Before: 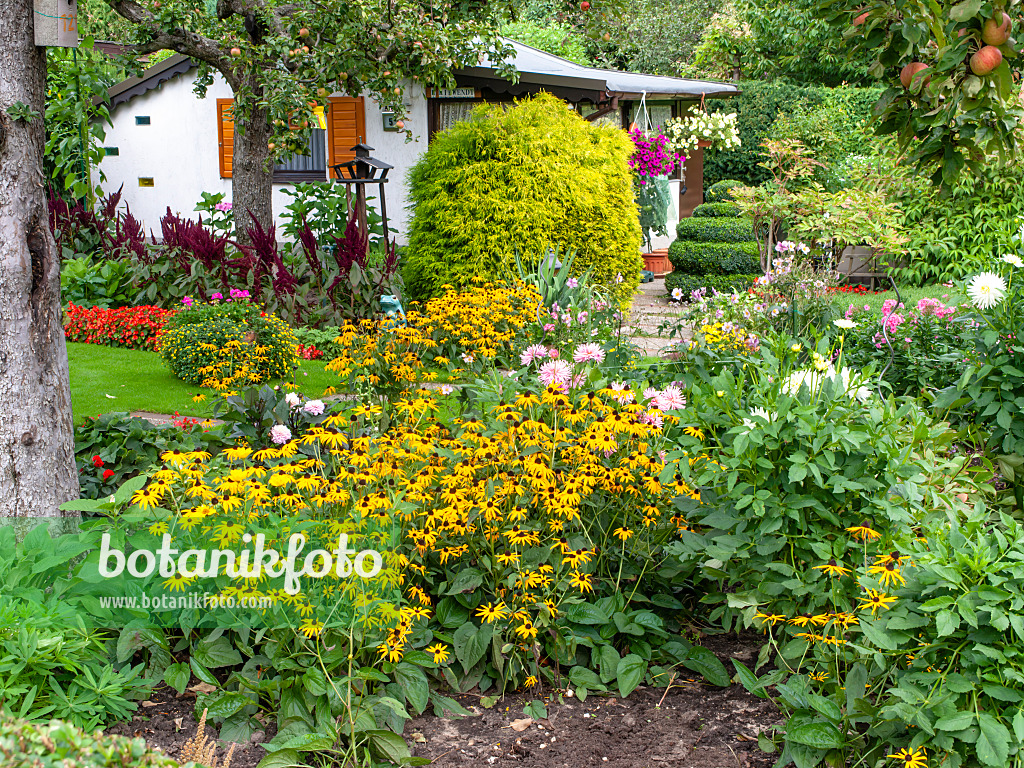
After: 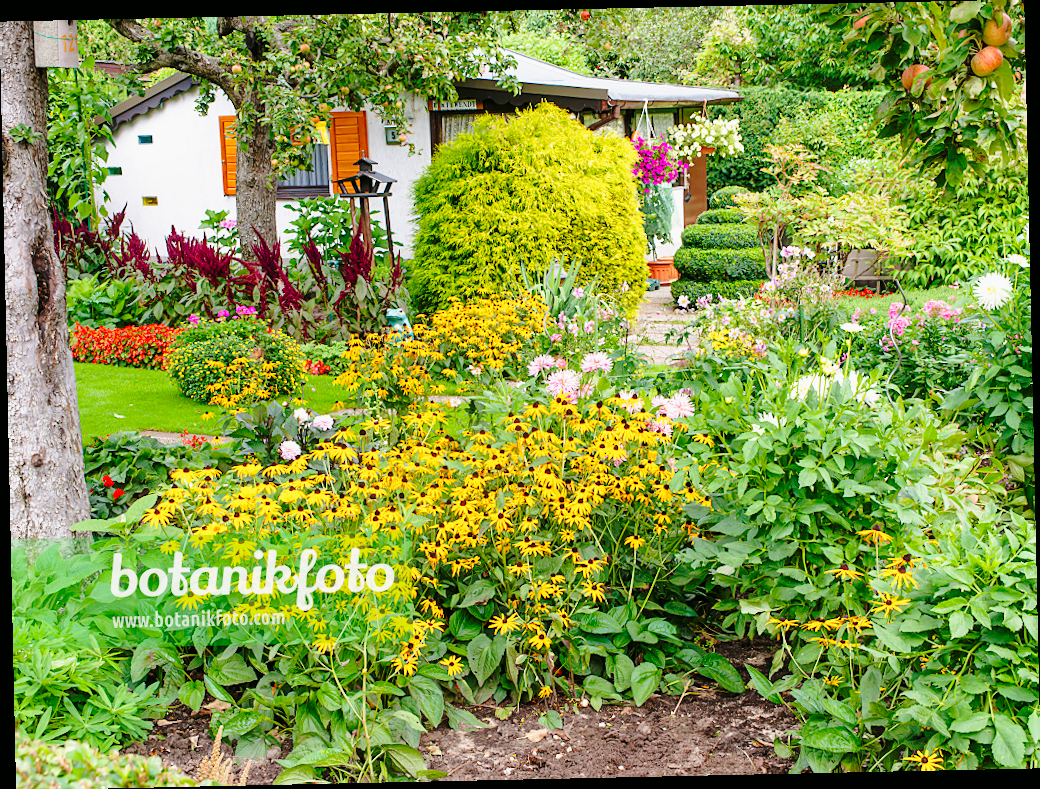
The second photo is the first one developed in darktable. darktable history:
base curve: curves: ch0 [(0, 0) (0.032, 0.037) (0.105, 0.228) (0.435, 0.76) (0.856, 0.983) (1, 1)], preserve colors none
tone equalizer: -8 EV 0.25 EV, -7 EV 0.417 EV, -6 EV 0.417 EV, -5 EV 0.25 EV, -3 EV -0.25 EV, -2 EV -0.417 EV, -1 EV -0.417 EV, +0 EV -0.25 EV, edges refinement/feathering 500, mask exposure compensation -1.57 EV, preserve details guided filter
color balance: mode lift, gamma, gain (sRGB), lift [1, 0.99, 1.01, 0.992], gamma [1, 1.037, 0.974, 0.963]
rotate and perspective: rotation -1.24°, automatic cropping off
